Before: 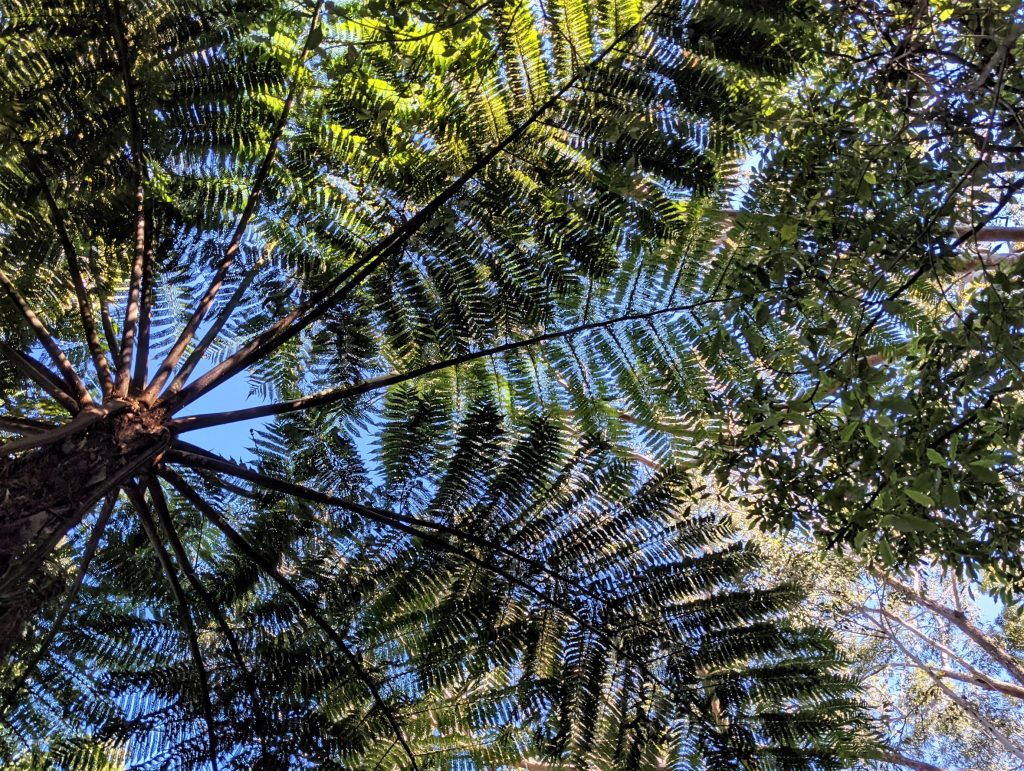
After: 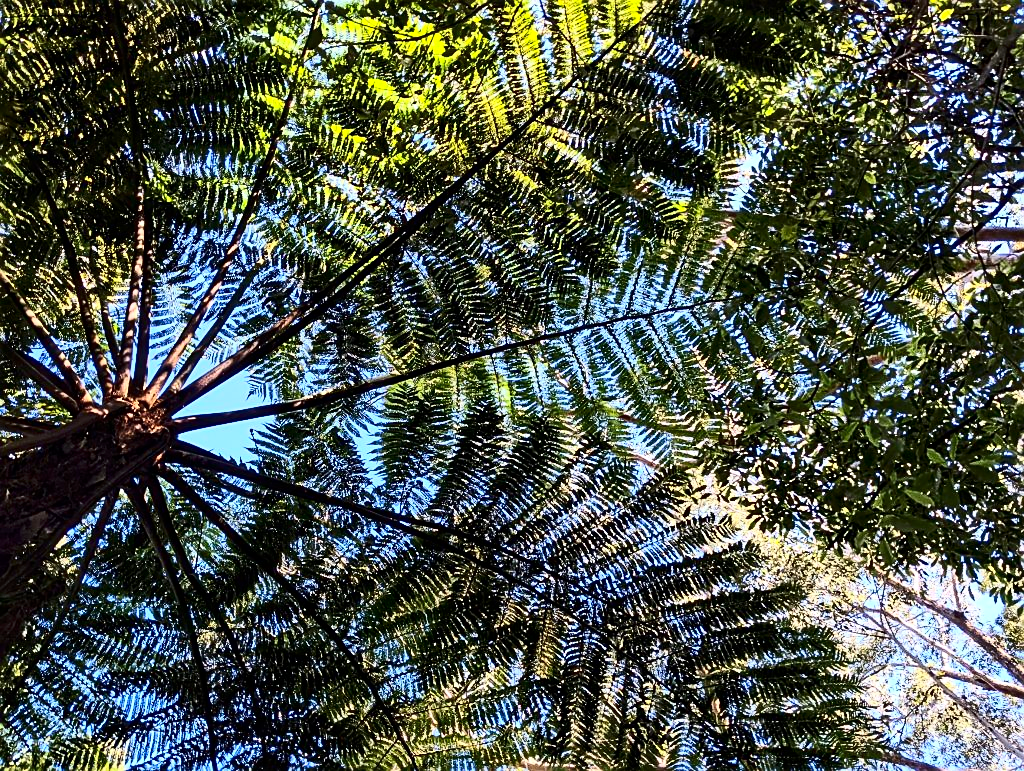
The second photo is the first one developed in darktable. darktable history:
contrast brightness saturation: contrast 0.4, brightness 0.05, saturation 0.25
exposure: exposure 0.081 EV, compensate highlight preservation false
sharpen: on, module defaults
